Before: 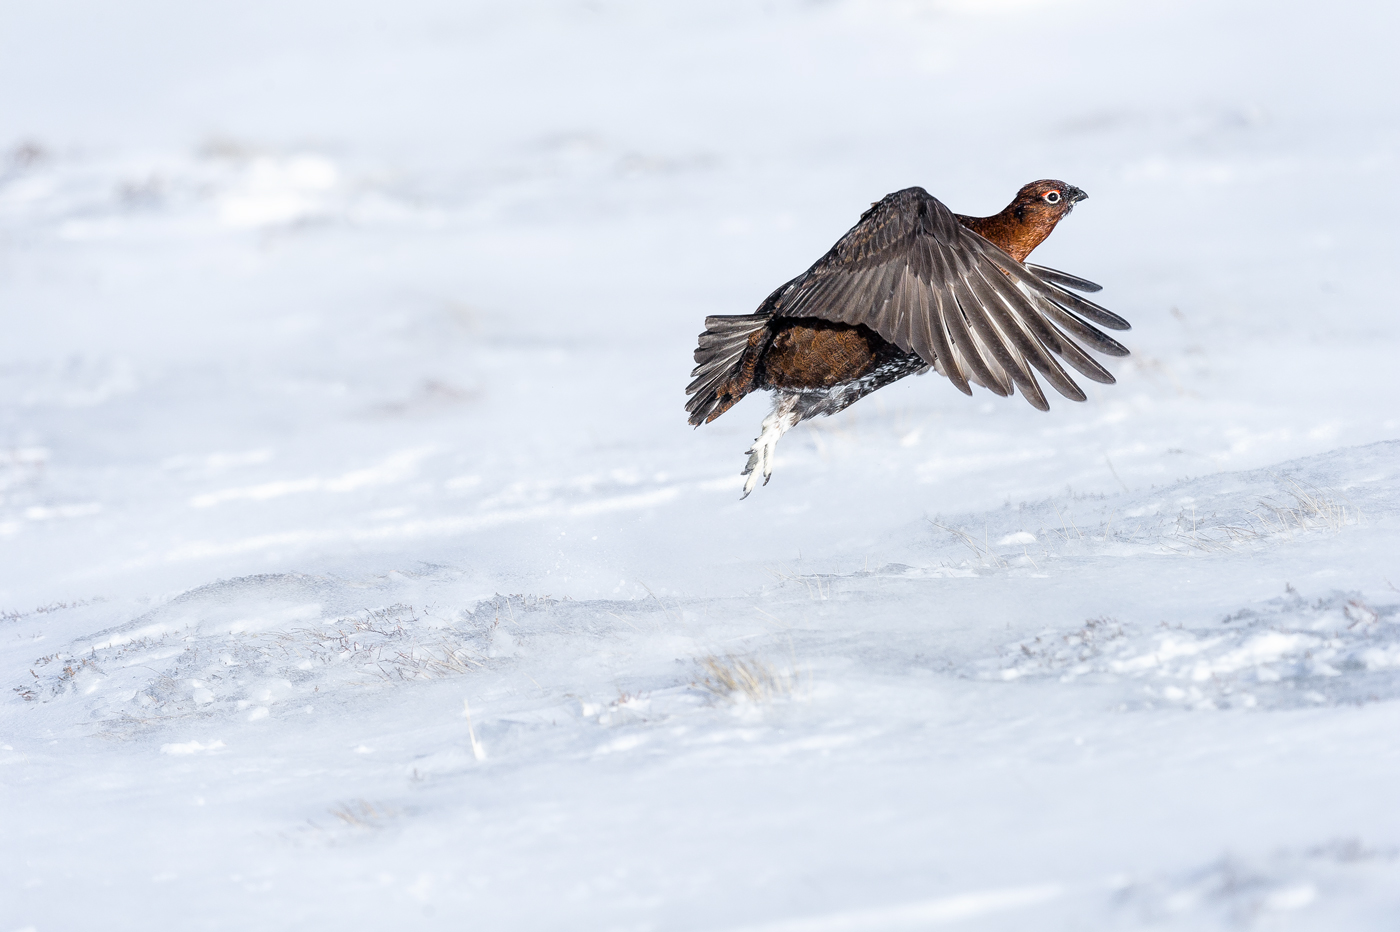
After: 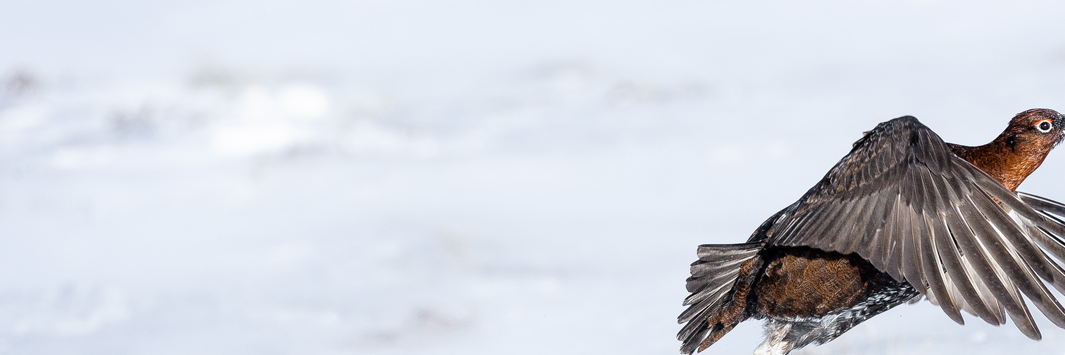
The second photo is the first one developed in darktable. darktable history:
crop: left 0.577%, top 7.63%, right 23.328%, bottom 54.217%
